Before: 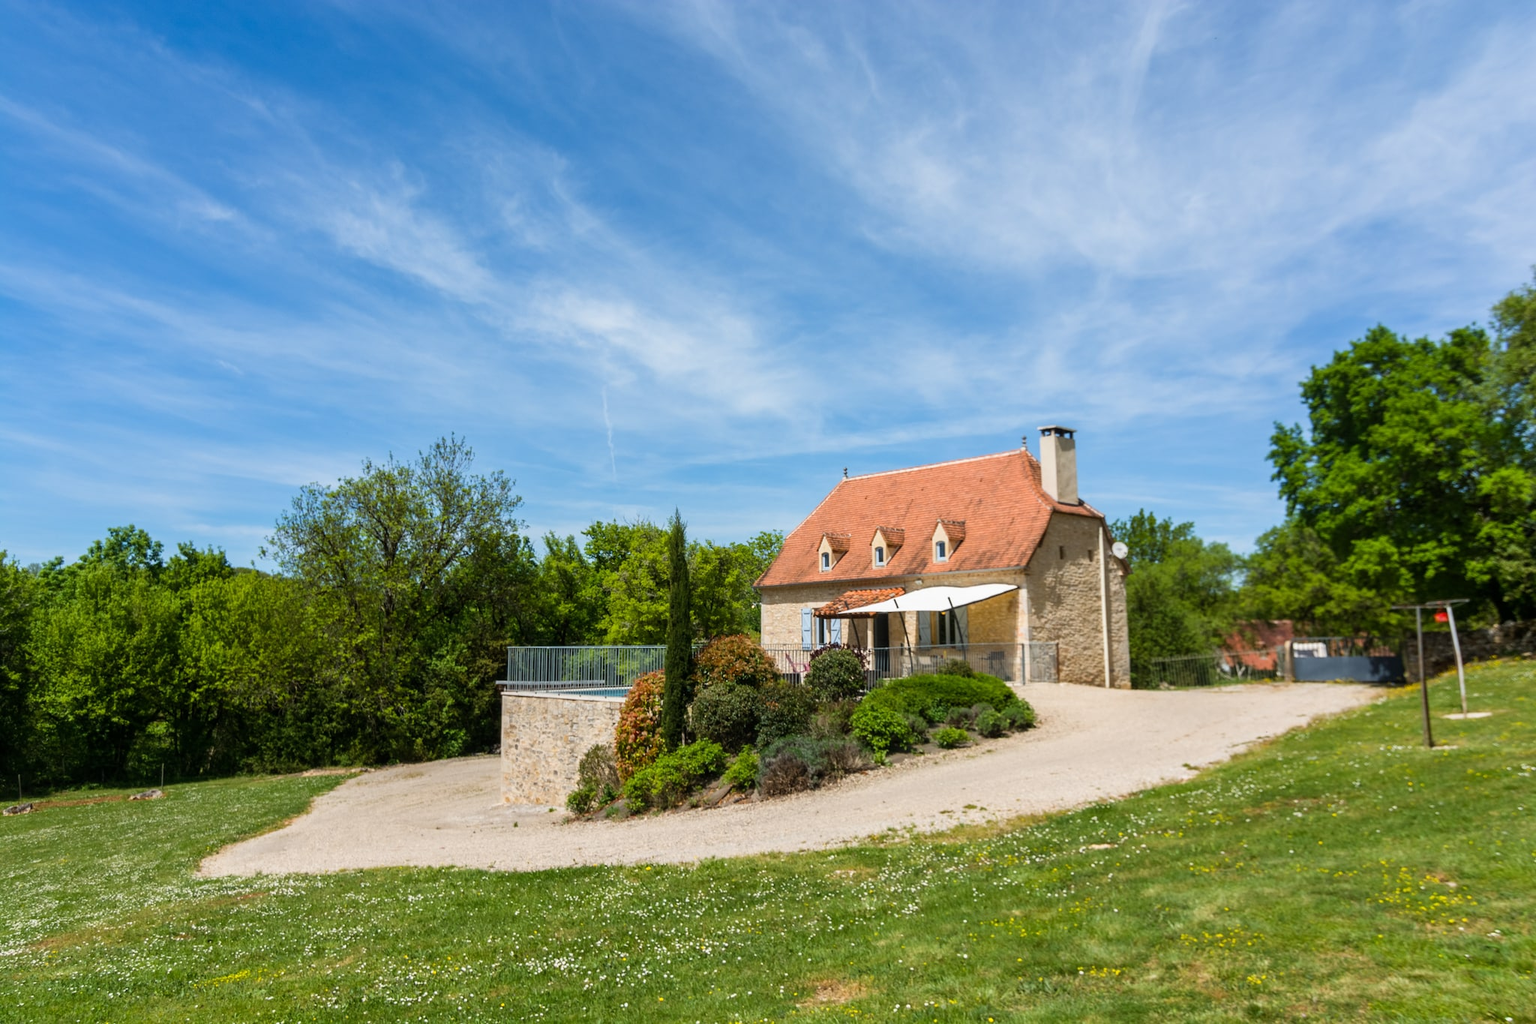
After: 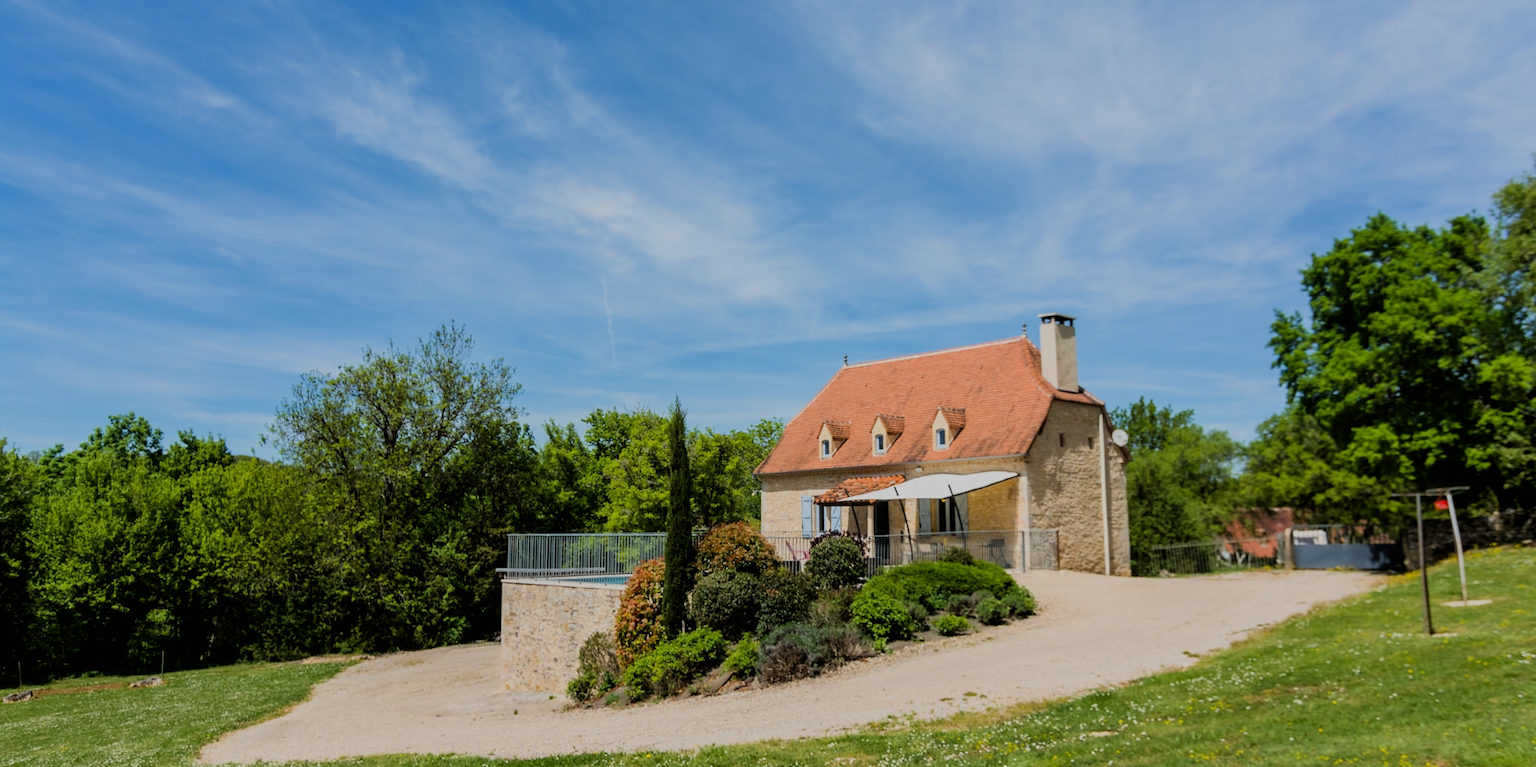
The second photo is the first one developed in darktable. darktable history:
exposure: black level correction 0.001, exposure -0.125 EV, compensate exposure bias true, compensate highlight preservation false
crop: top 11.038%, bottom 13.962%
filmic rgb: black relative exposure -7.15 EV, white relative exposure 5.36 EV, hardness 3.02, color science v6 (2022)
